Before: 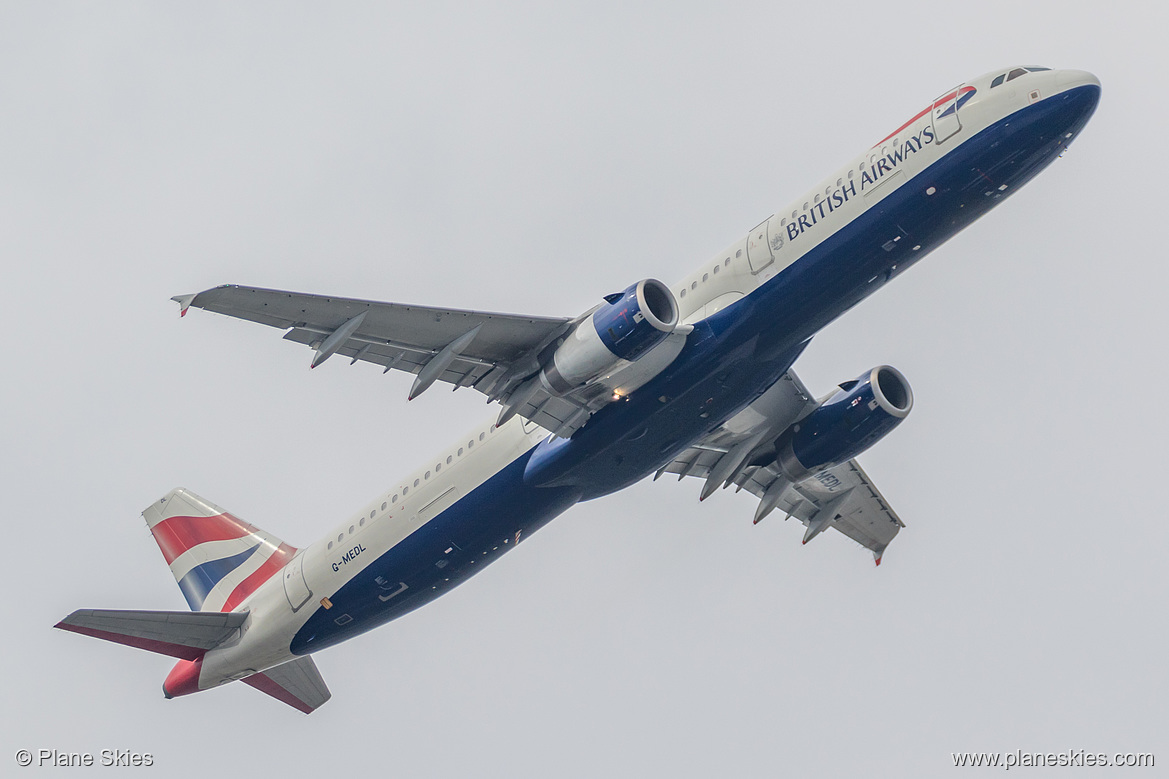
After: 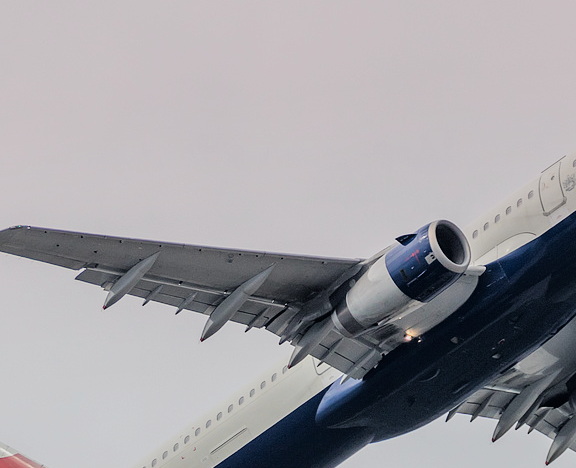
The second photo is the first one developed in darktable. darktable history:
graduated density: density 0.38 EV, hardness 21%, rotation -6.11°, saturation 32%
filmic rgb: black relative exposure -5 EV, hardness 2.88, contrast 1.3, highlights saturation mix -30%
crop: left 17.835%, top 7.675%, right 32.881%, bottom 32.213%
